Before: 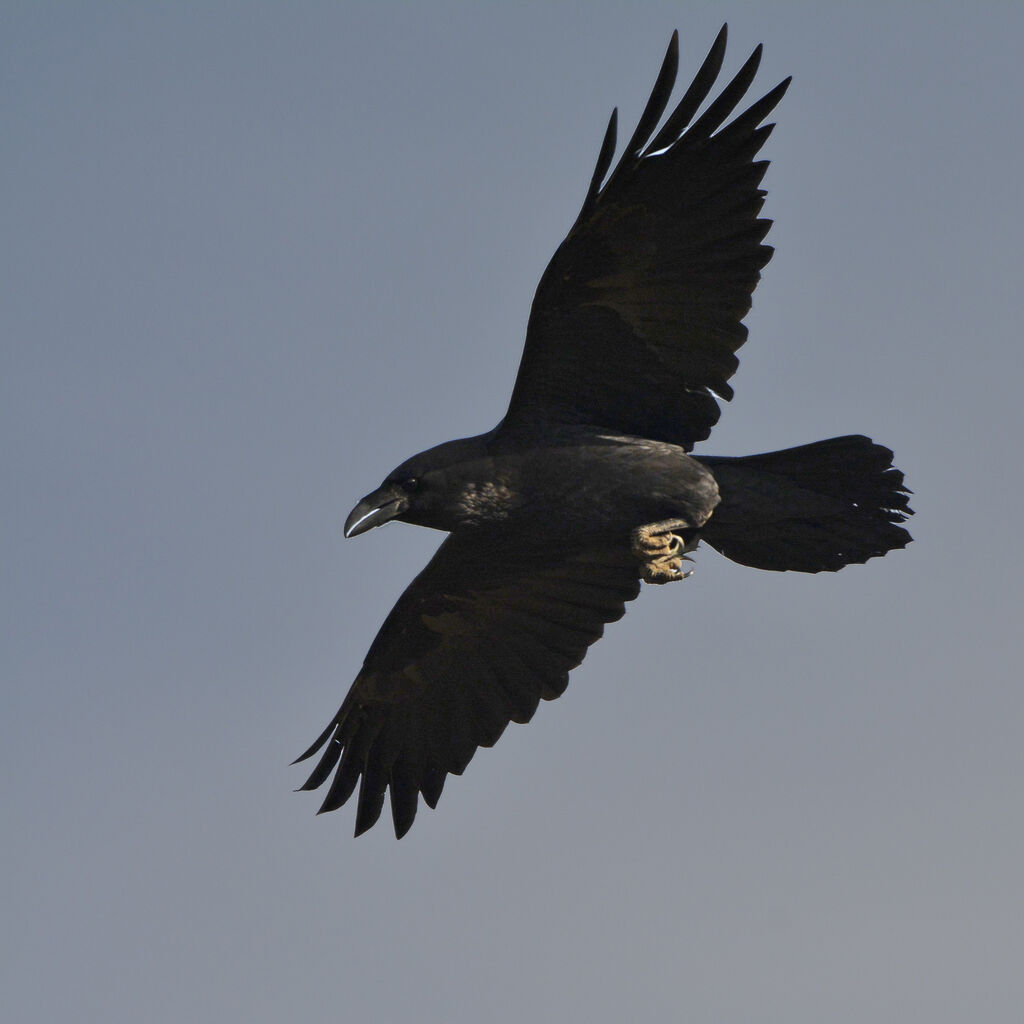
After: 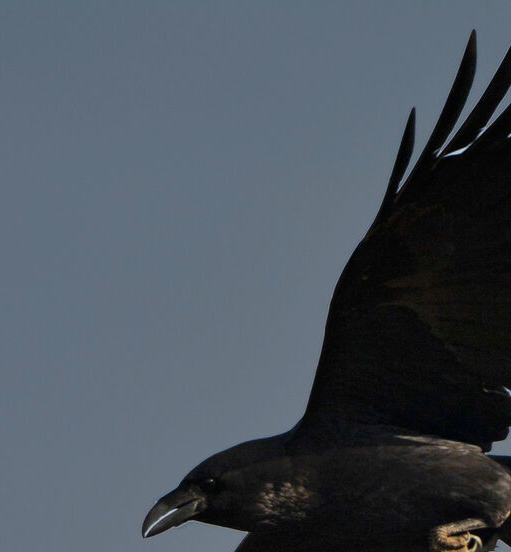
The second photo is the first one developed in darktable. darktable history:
crop: left 19.741%, right 30.341%, bottom 45.998%
exposure: exposure -0.604 EV, compensate exposure bias true, compensate highlight preservation false
